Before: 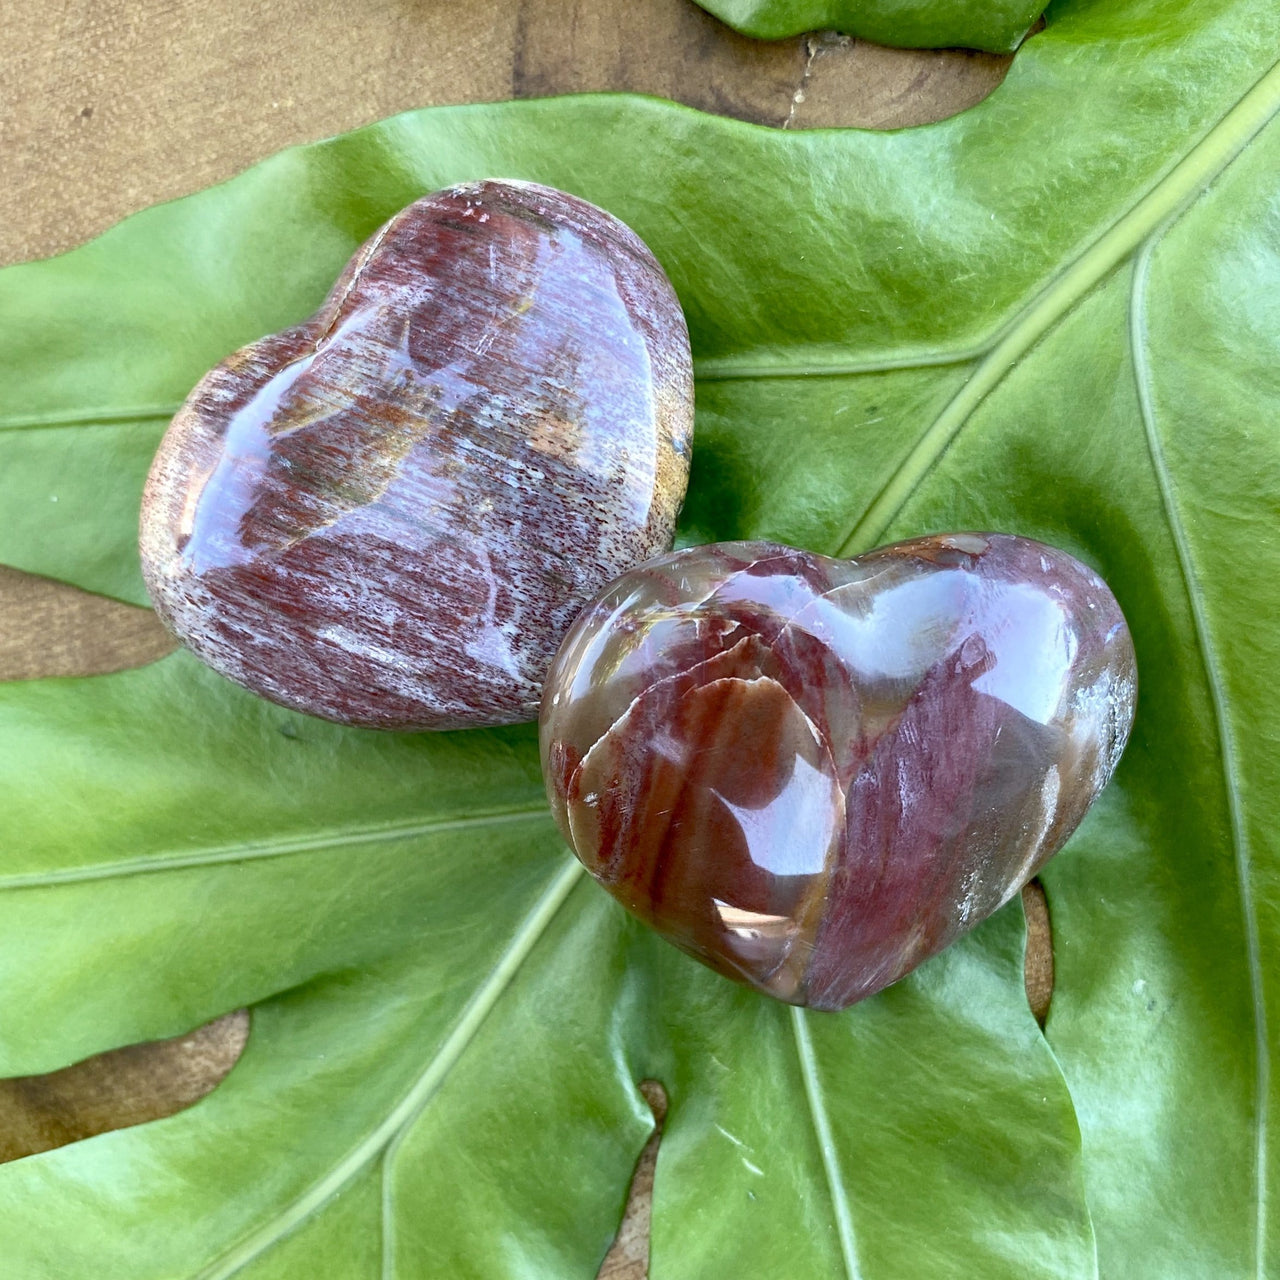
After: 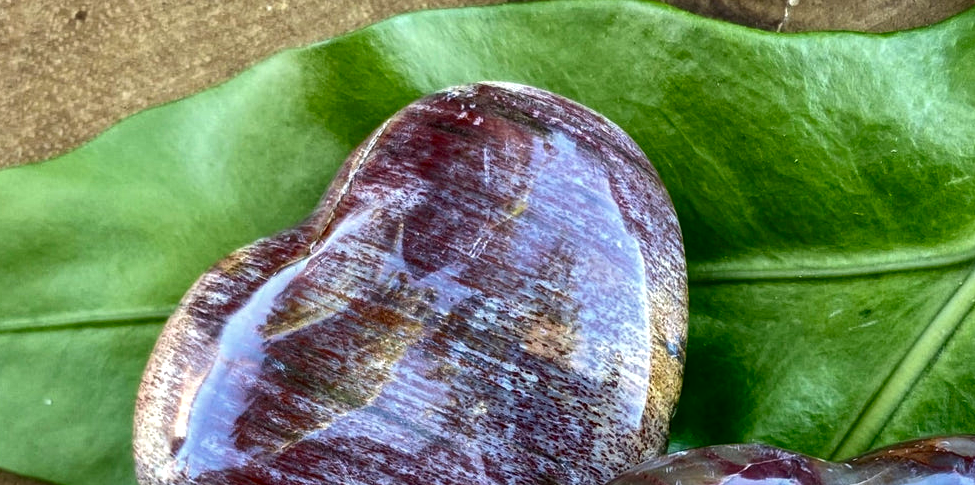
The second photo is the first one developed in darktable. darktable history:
local contrast: detail 130%
crop: left 0.54%, top 7.627%, right 23.276%, bottom 54.469%
contrast brightness saturation: brightness -0.248, saturation 0.2
tone equalizer: mask exposure compensation -0.502 EV
